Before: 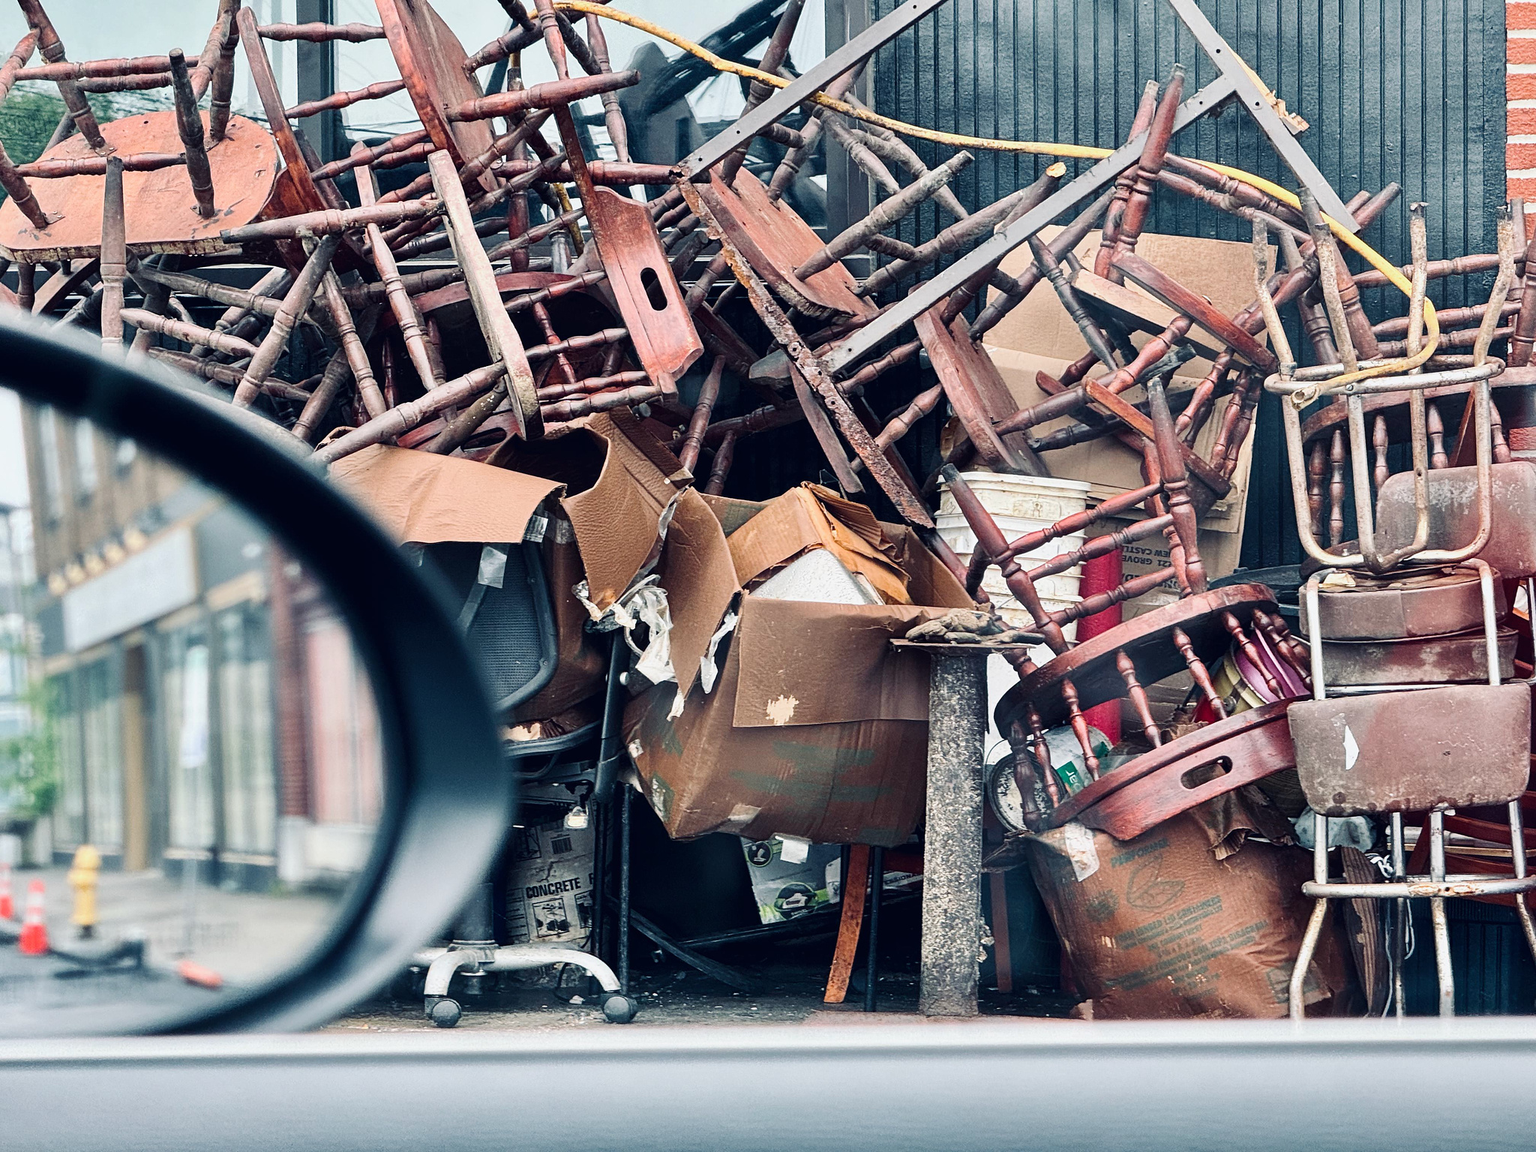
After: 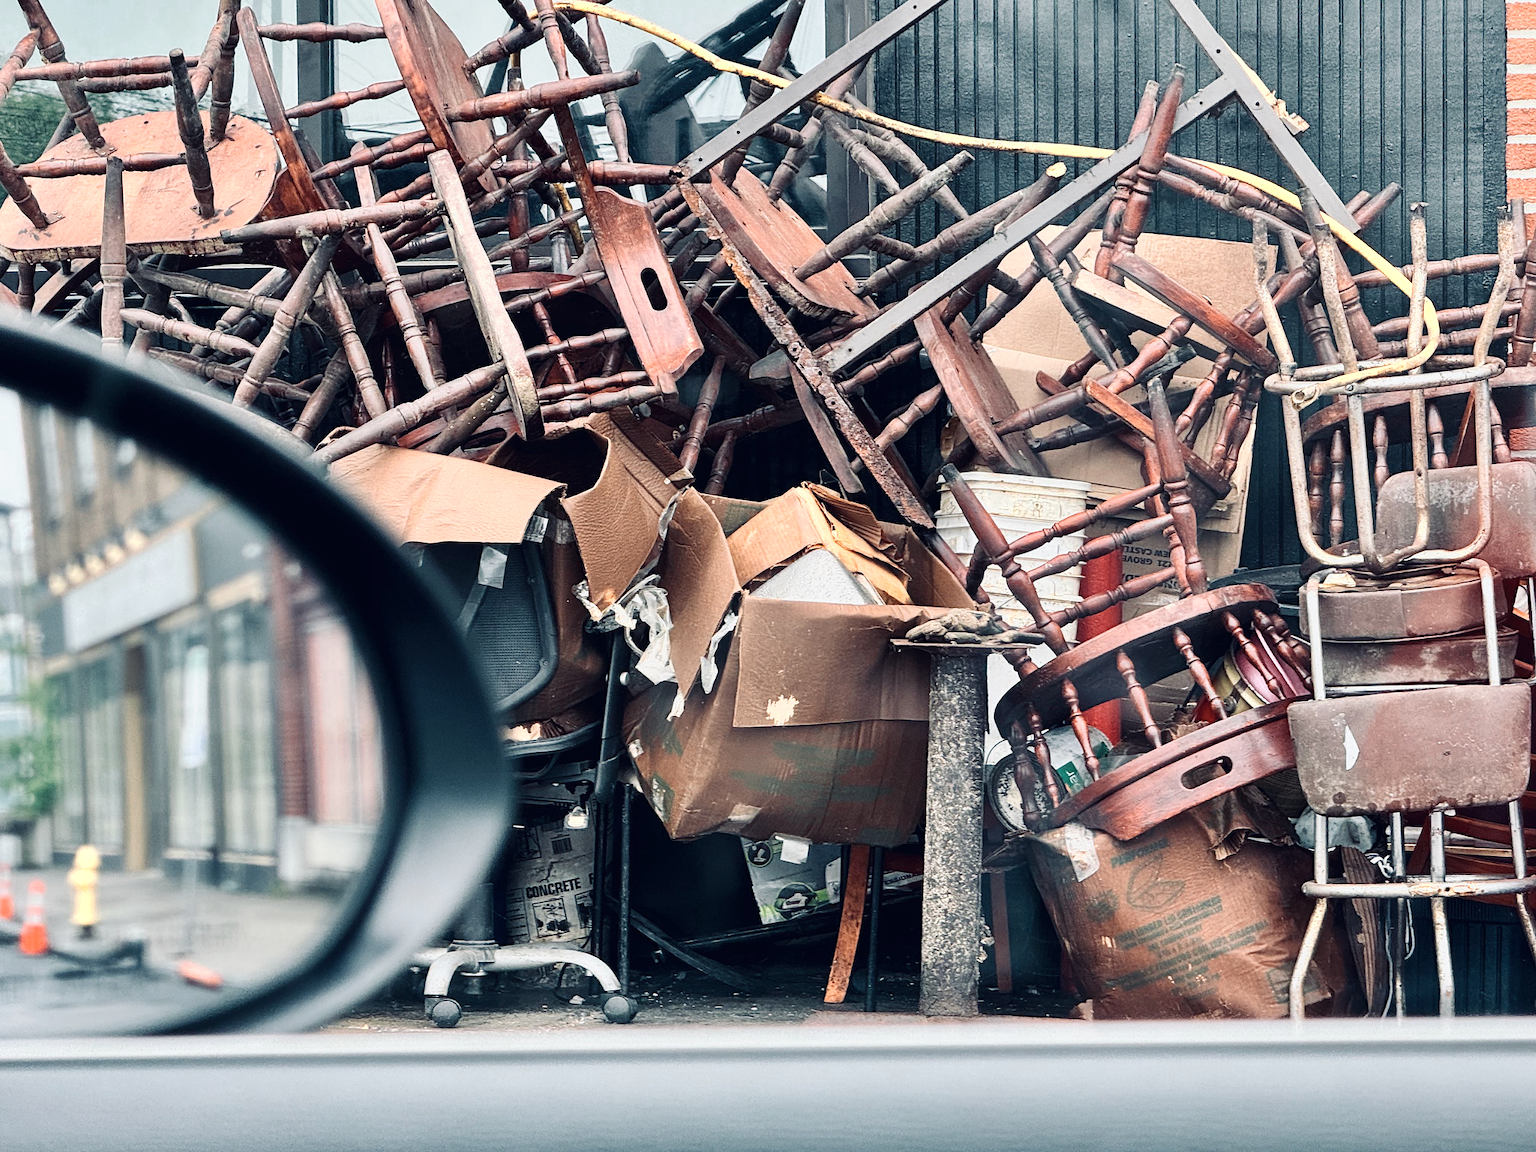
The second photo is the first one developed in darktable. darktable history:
color zones: curves: ch0 [(0.018, 0.548) (0.224, 0.64) (0.425, 0.447) (0.675, 0.575) (0.732, 0.579)]; ch1 [(0.066, 0.487) (0.25, 0.5) (0.404, 0.43) (0.75, 0.421) (0.956, 0.421)]; ch2 [(0.044, 0.561) (0.215, 0.465) (0.399, 0.544) (0.465, 0.548) (0.614, 0.447) (0.724, 0.43) (0.882, 0.623) (0.956, 0.632)]
